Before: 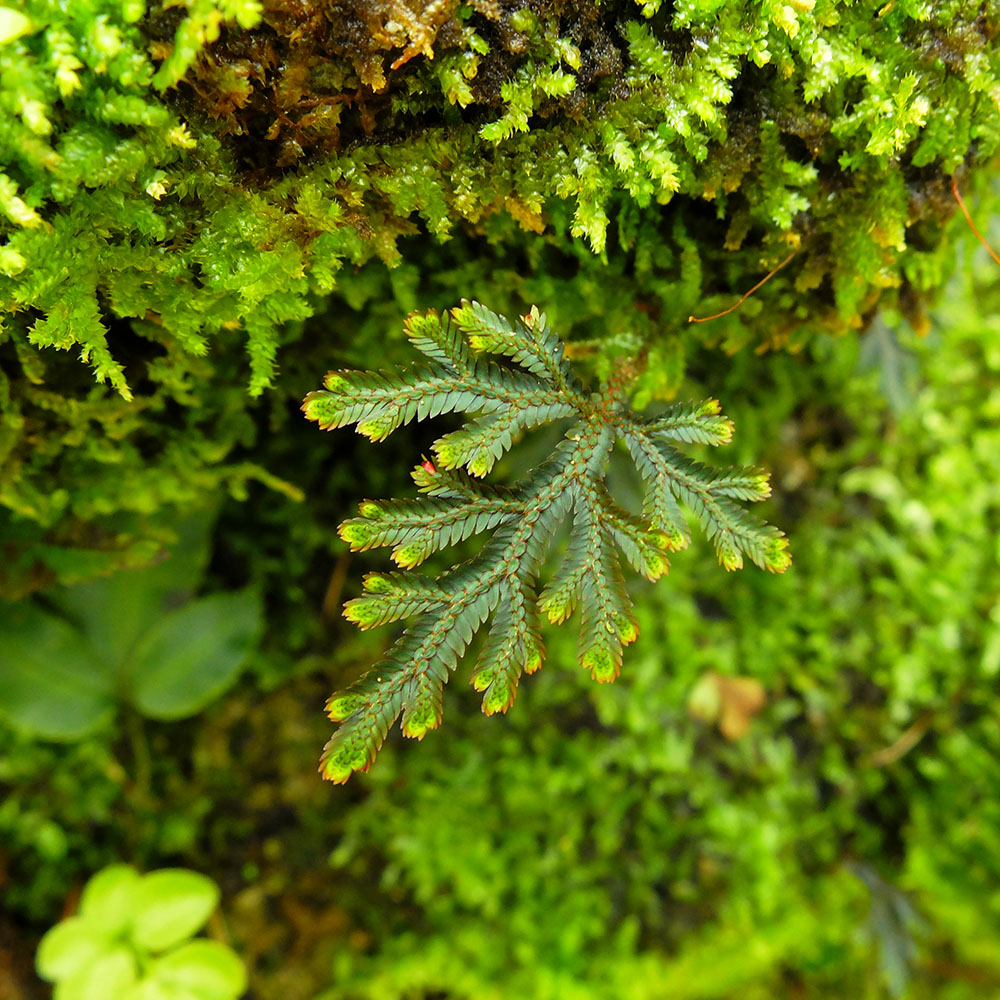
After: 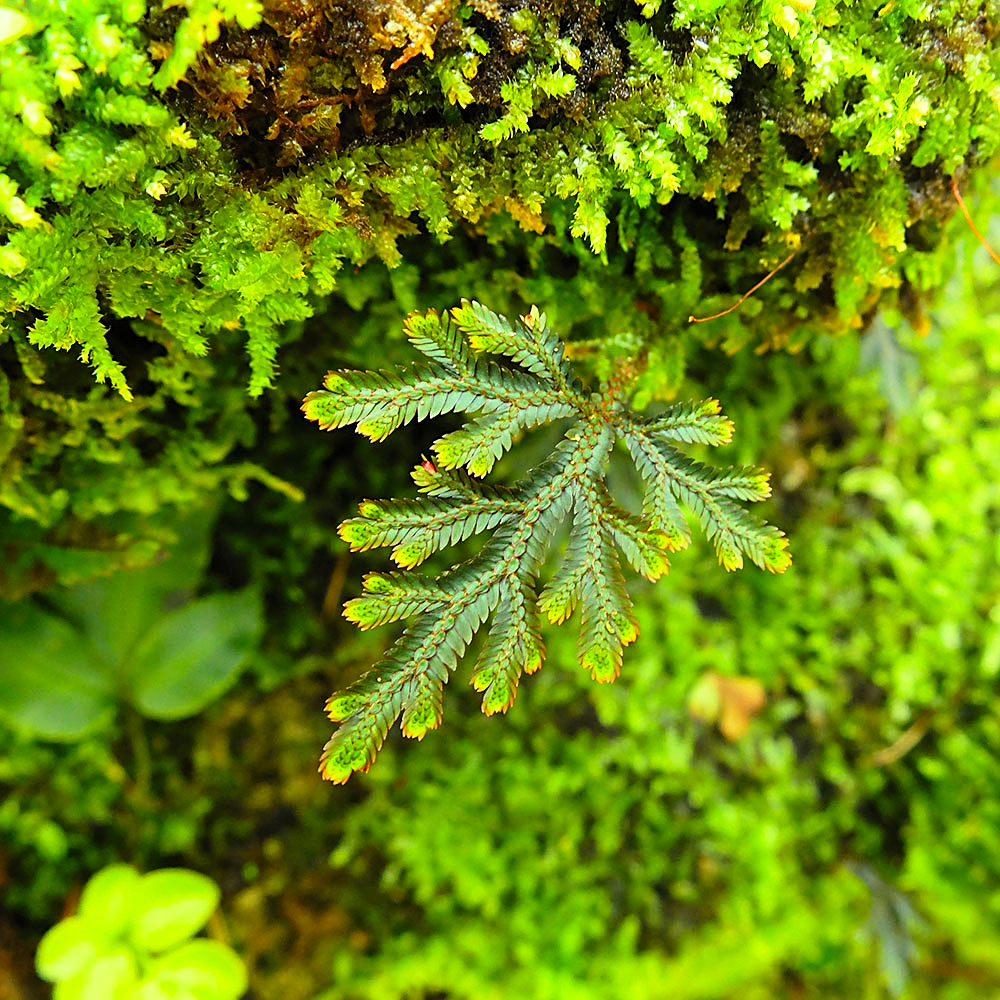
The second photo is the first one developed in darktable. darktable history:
shadows and highlights: shadows -23.08, highlights 46.15, soften with gaussian
contrast brightness saturation: contrast 0.2, brightness 0.16, saturation 0.22
white balance: red 0.988, blue 1.017
sharpen: on, module defaults
